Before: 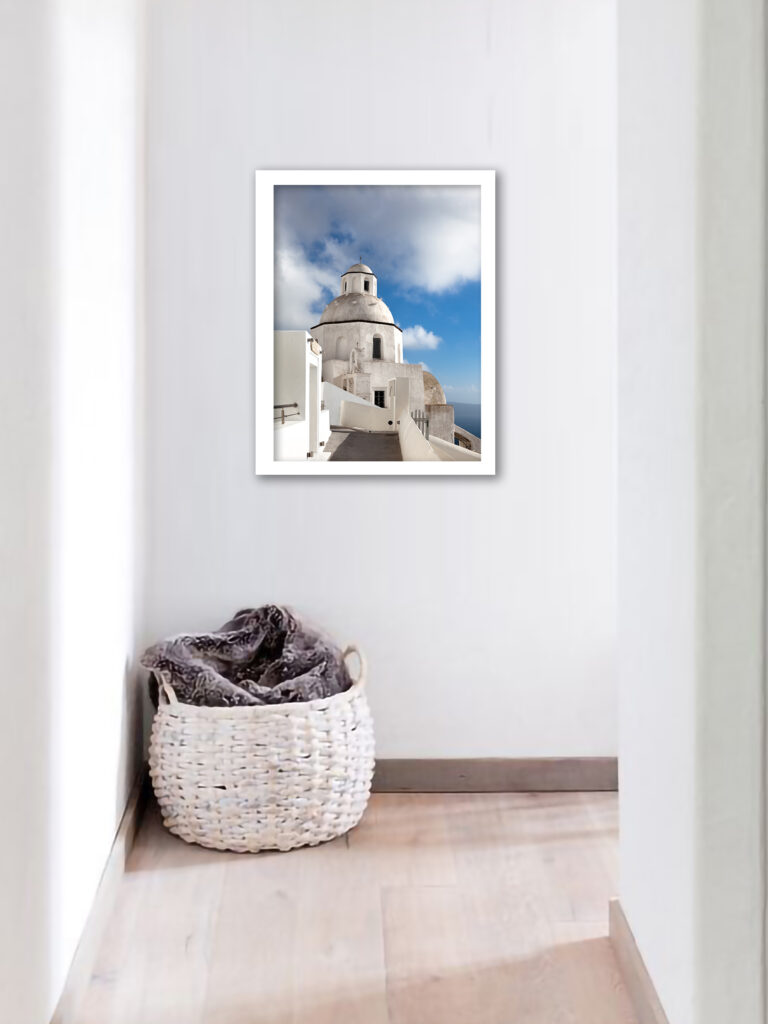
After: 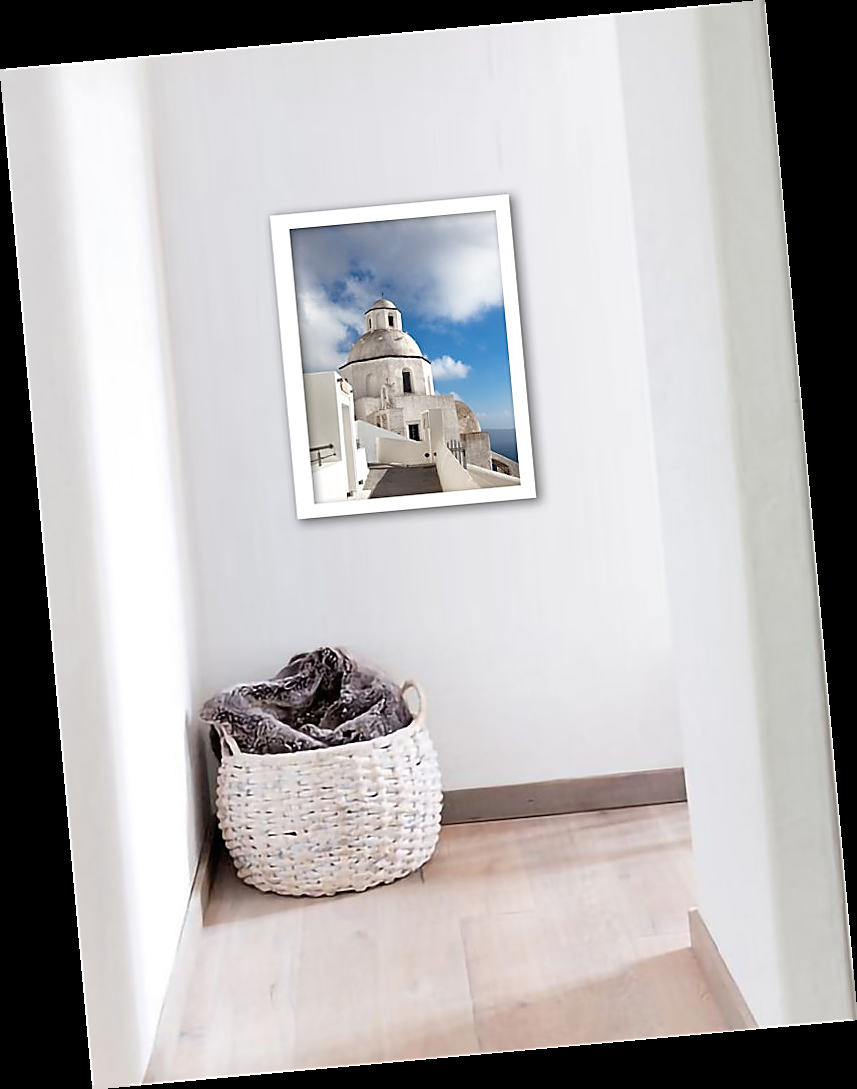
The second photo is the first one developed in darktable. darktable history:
sharpen: radius 1.4, amount 1.25, threshold 0.7
rotate and perspective: rotation -5.2°, automatic cropping off
